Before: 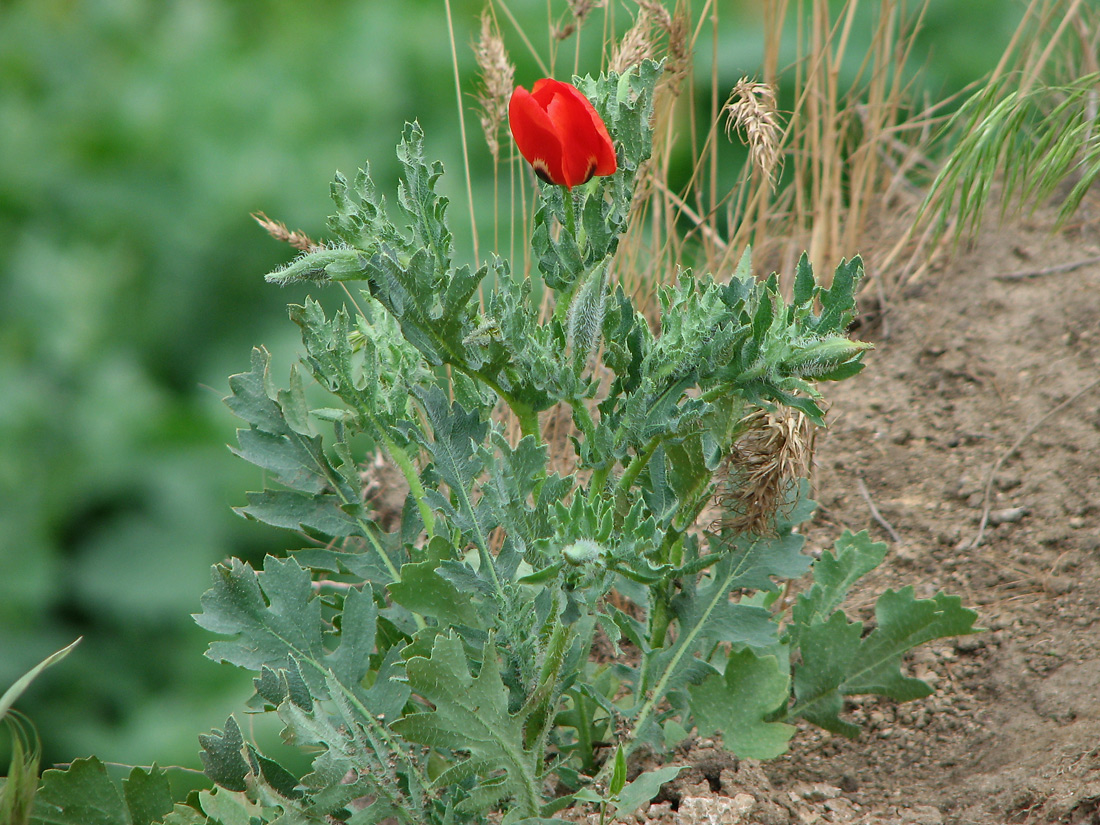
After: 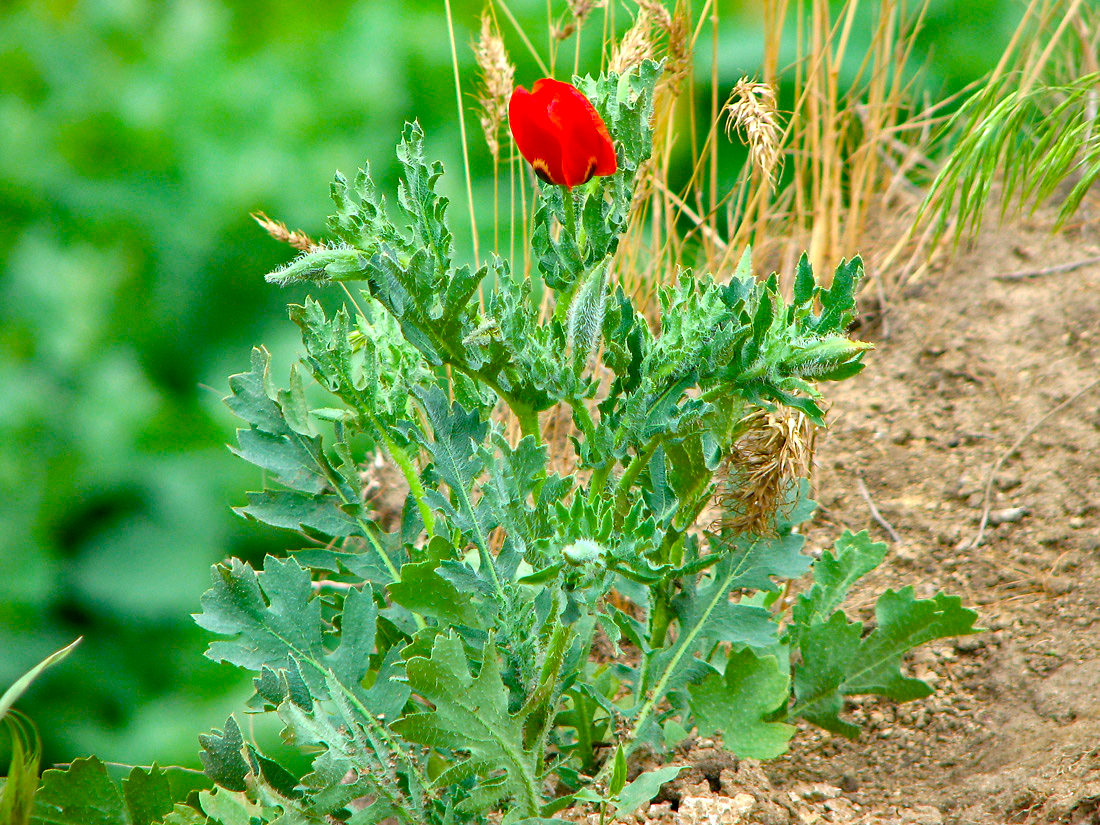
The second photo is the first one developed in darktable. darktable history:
exposure: black level correction 0.004, exposure 0.382 EV, compensate highlight preservation false
color balance rgb: perceptual saturation grading › global saturation 36.137%, perceptual saturation grading › shadows 36.121%, perceptual brilliance grading › global brilliance 10.643%, global vibrance 20.758%
